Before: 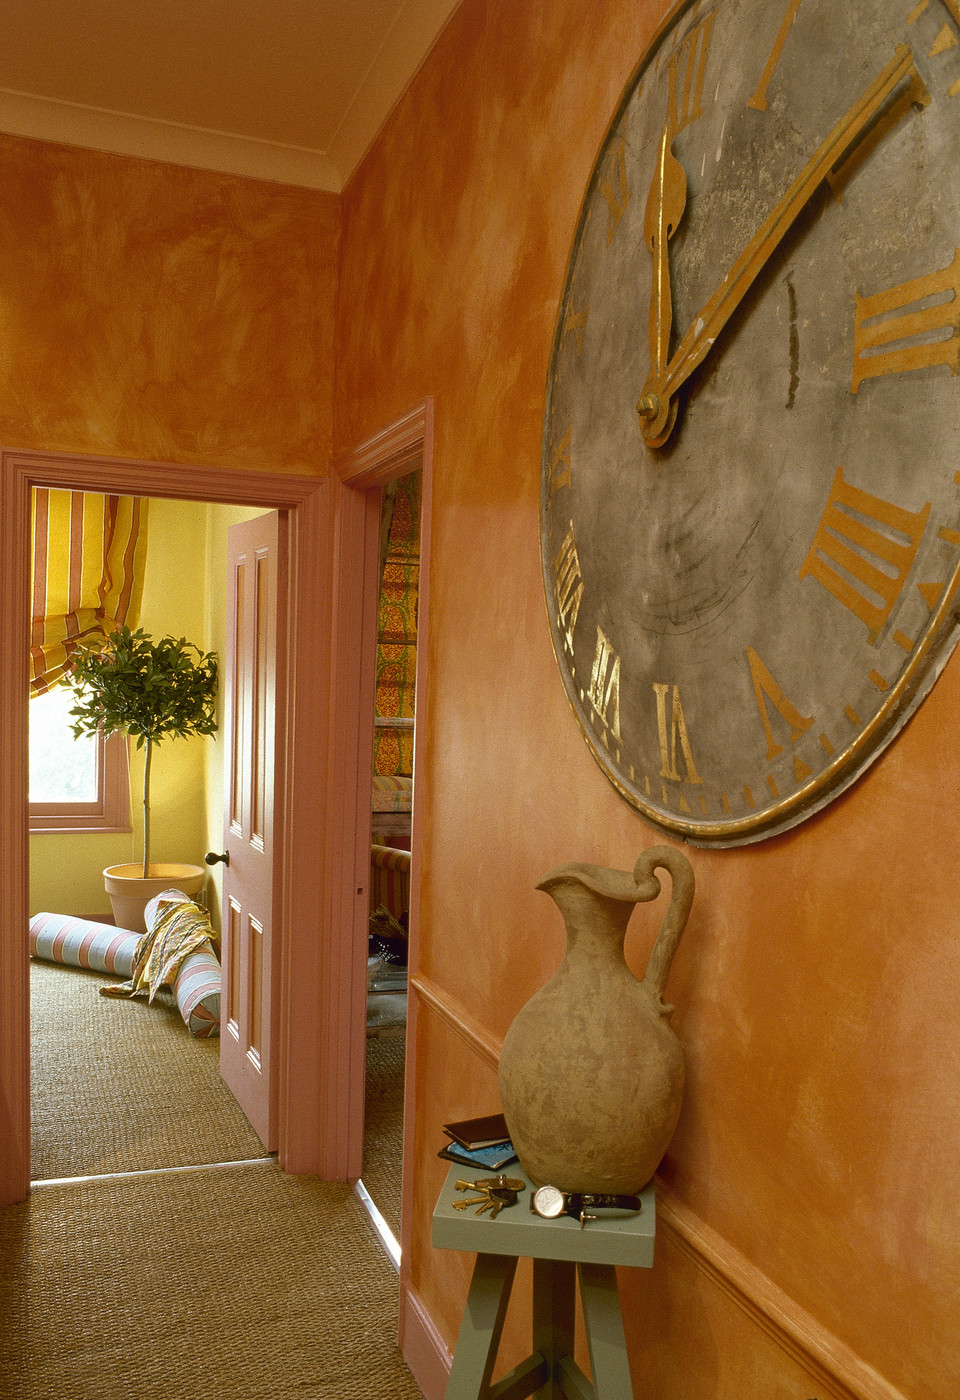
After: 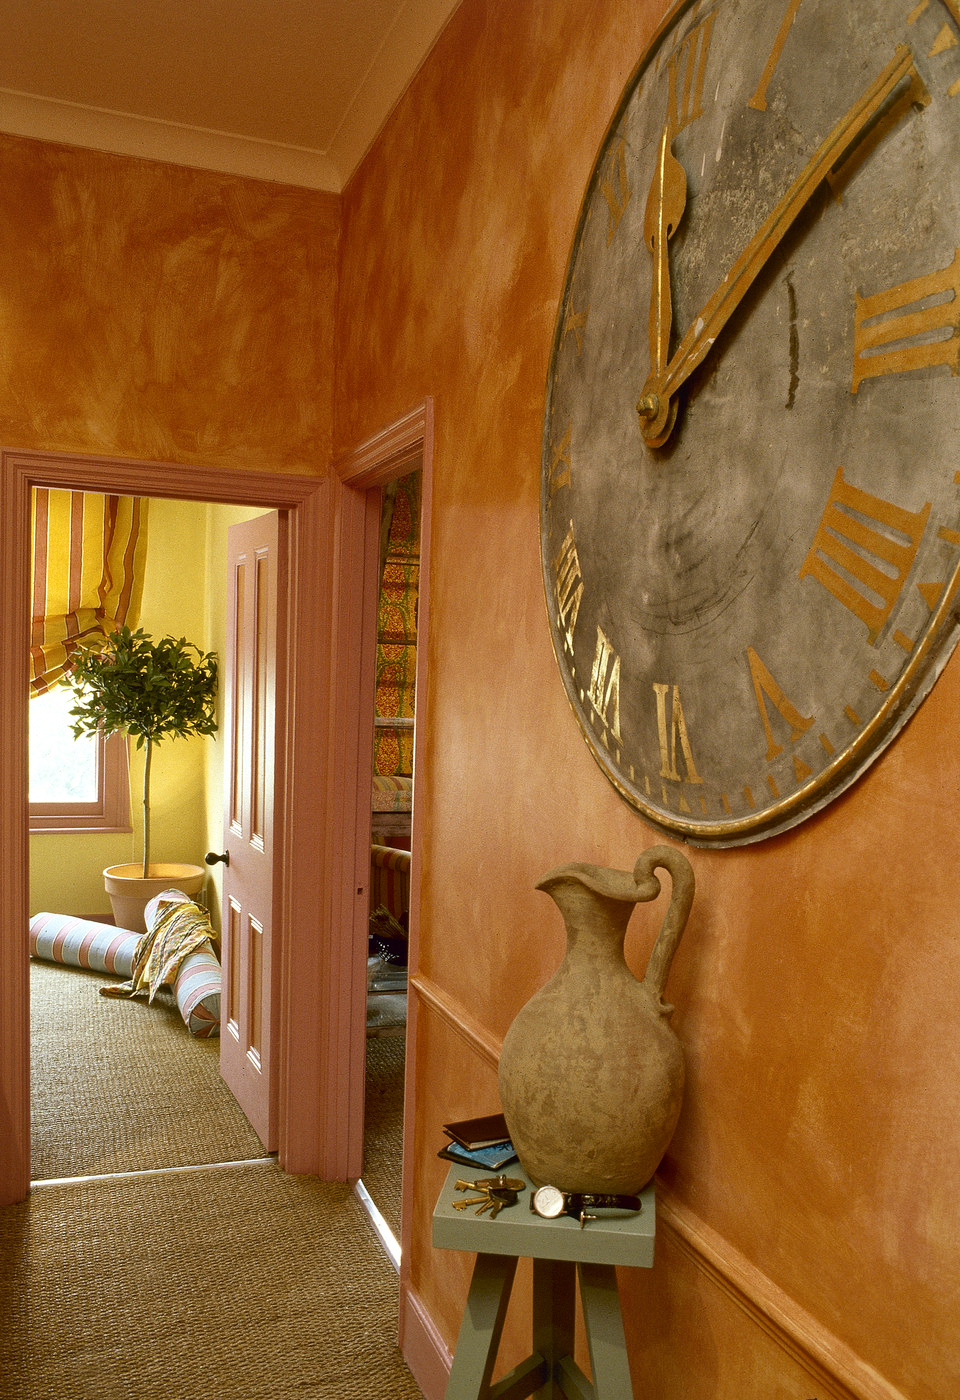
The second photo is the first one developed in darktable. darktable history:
contrast brightness saturation: contrast 0.1, brightness 0.024, saturation 0.02
local contrast: mode bilateral grid, contrast 21, coarseness 50, detail 121%, midtone range 0.2
